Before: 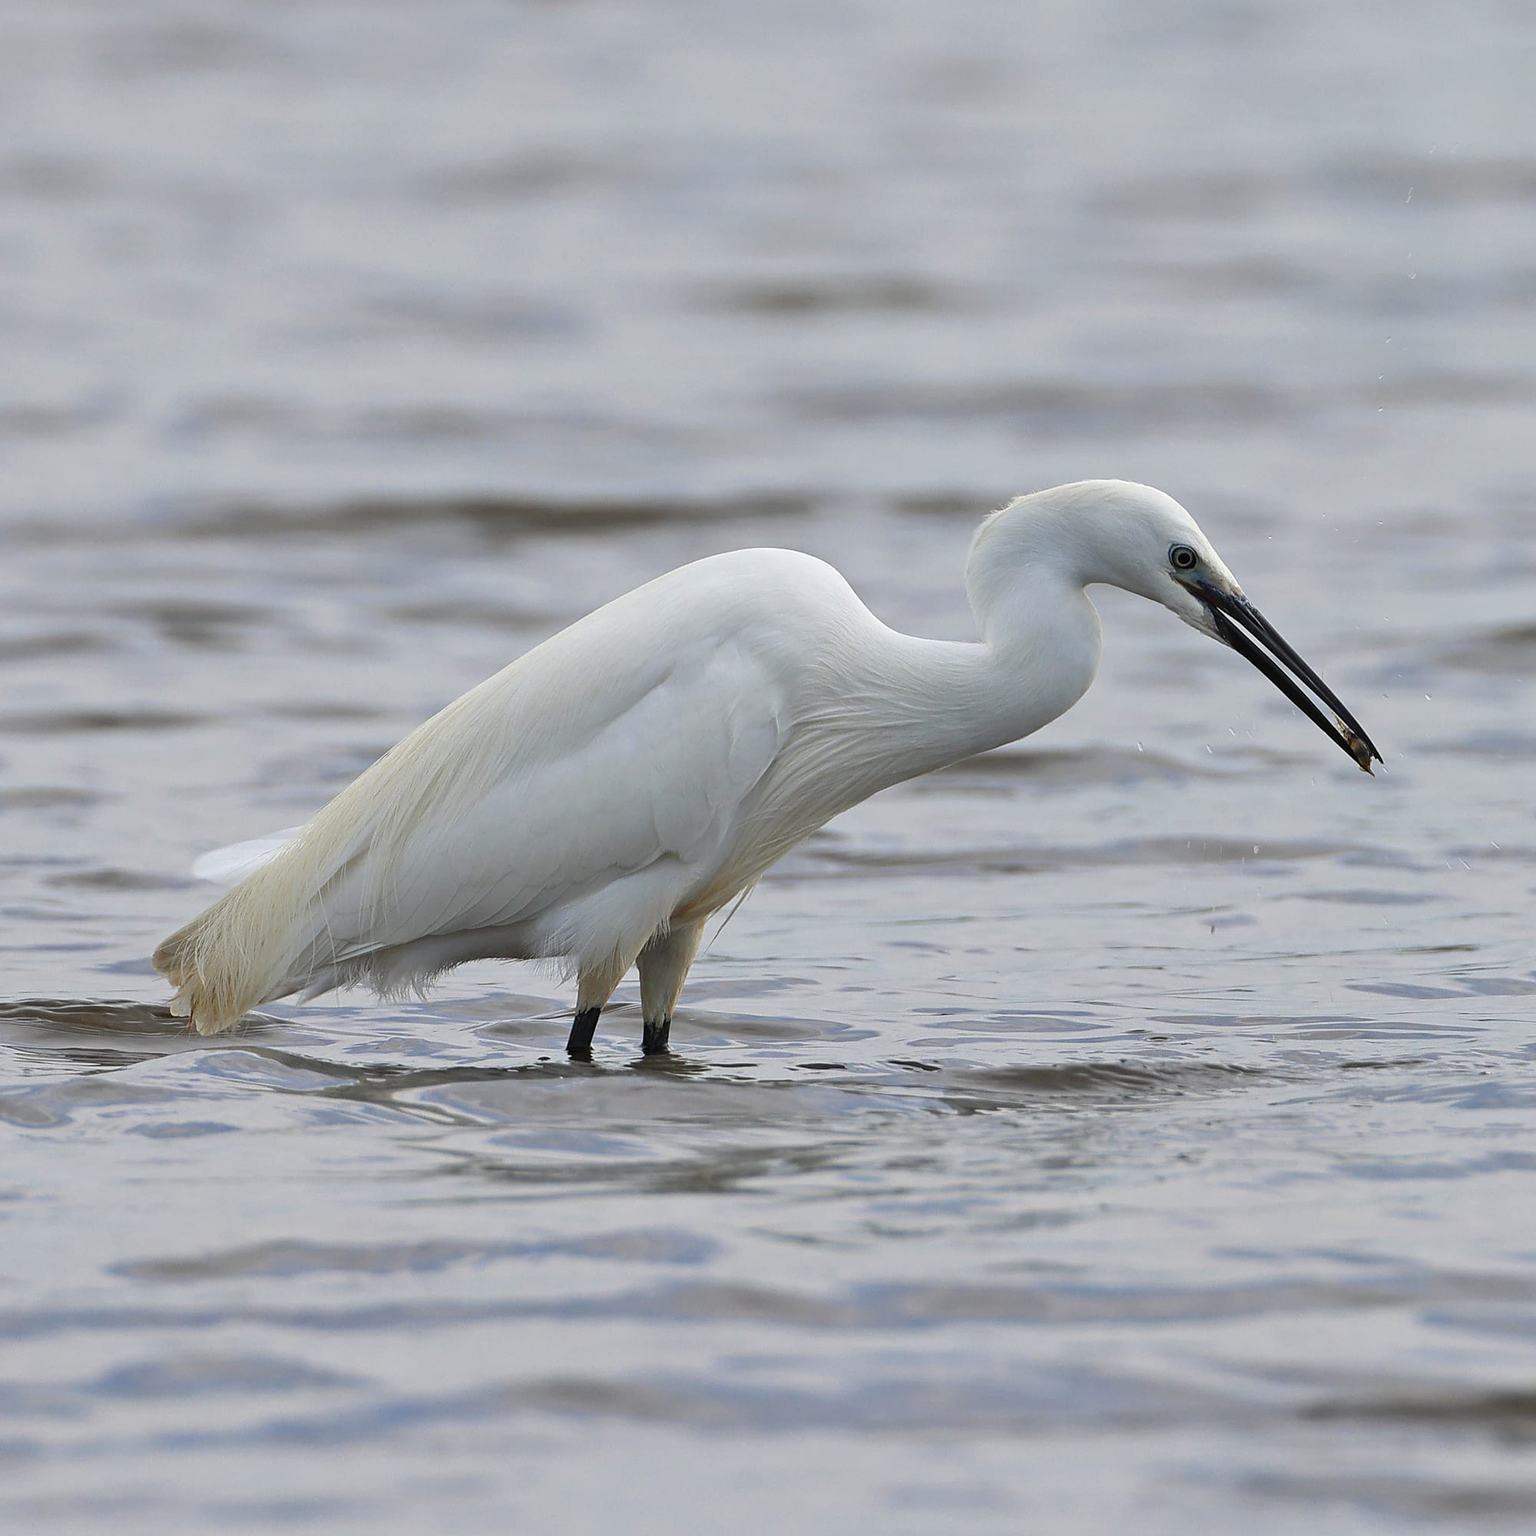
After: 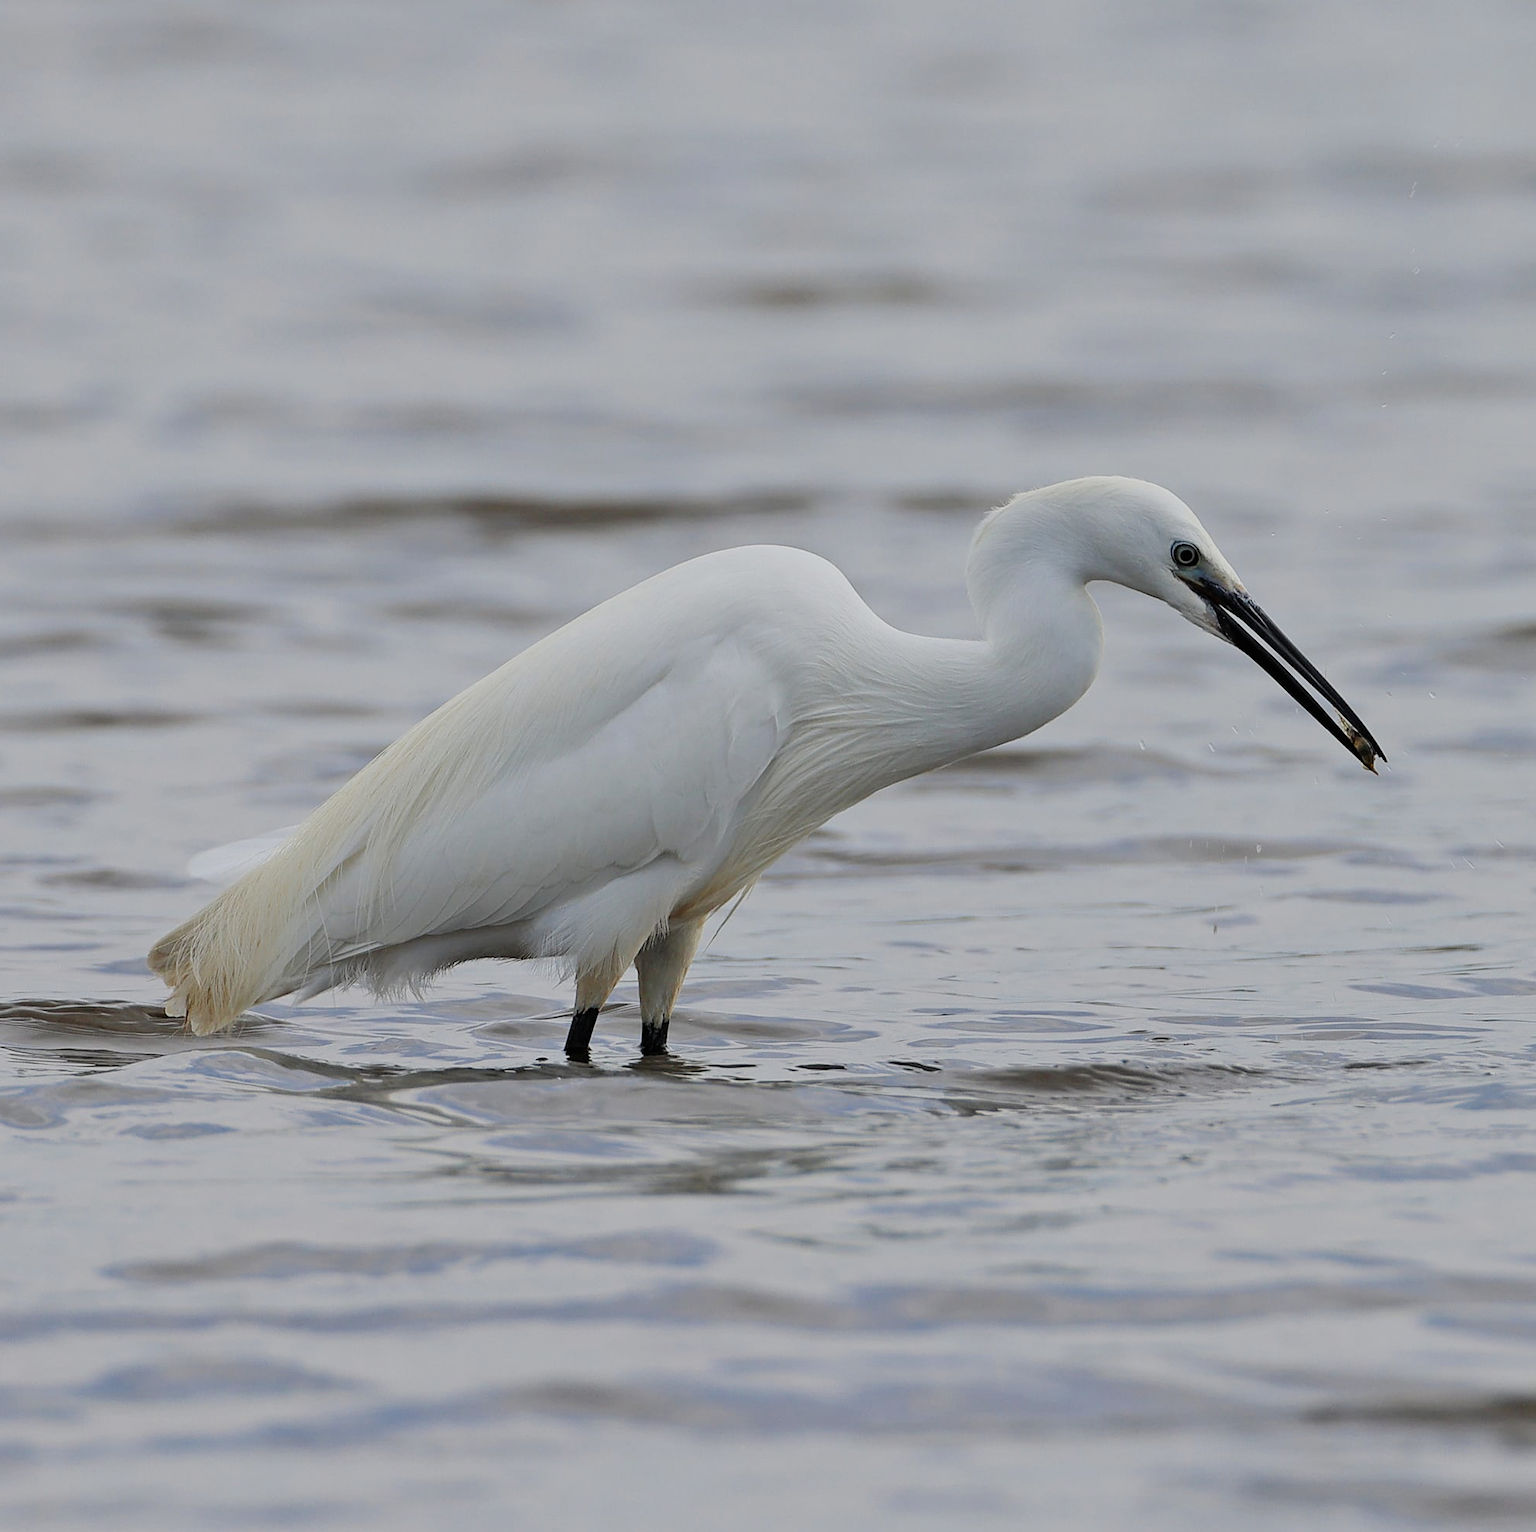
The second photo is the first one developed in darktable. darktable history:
crop: left 0.434%, top 0.485%, right 0.244%, bottom 0.386%
filmic rgb: black relative exposure -7.65 EV, white relative exposure 4.56 EV, hardness 3.61
